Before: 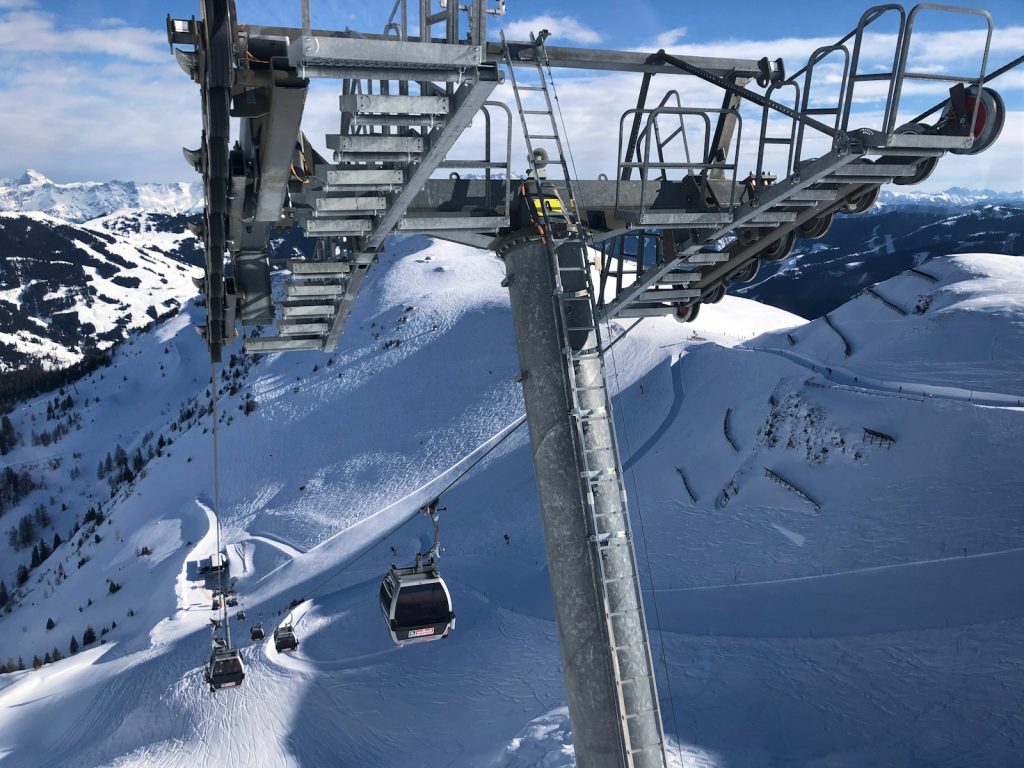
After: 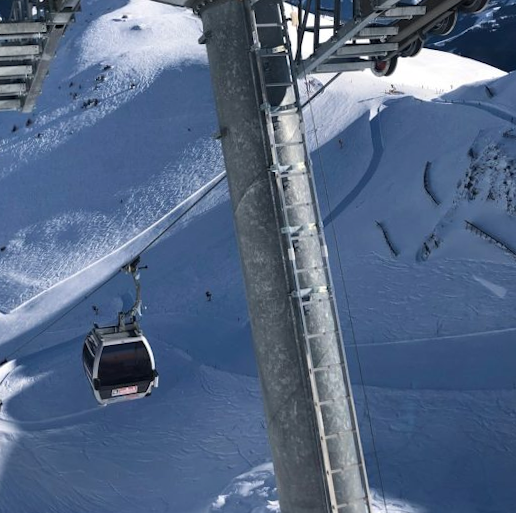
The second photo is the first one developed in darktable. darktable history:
tone equalizer: on, module defaults
rotate and perspective: rotation -1°, crop left 0.011, crop right 0.989, crop top 0.025, crop bottom 0.975
crop and rotate: left 29.237%, top 31.152%, right 19.807%
